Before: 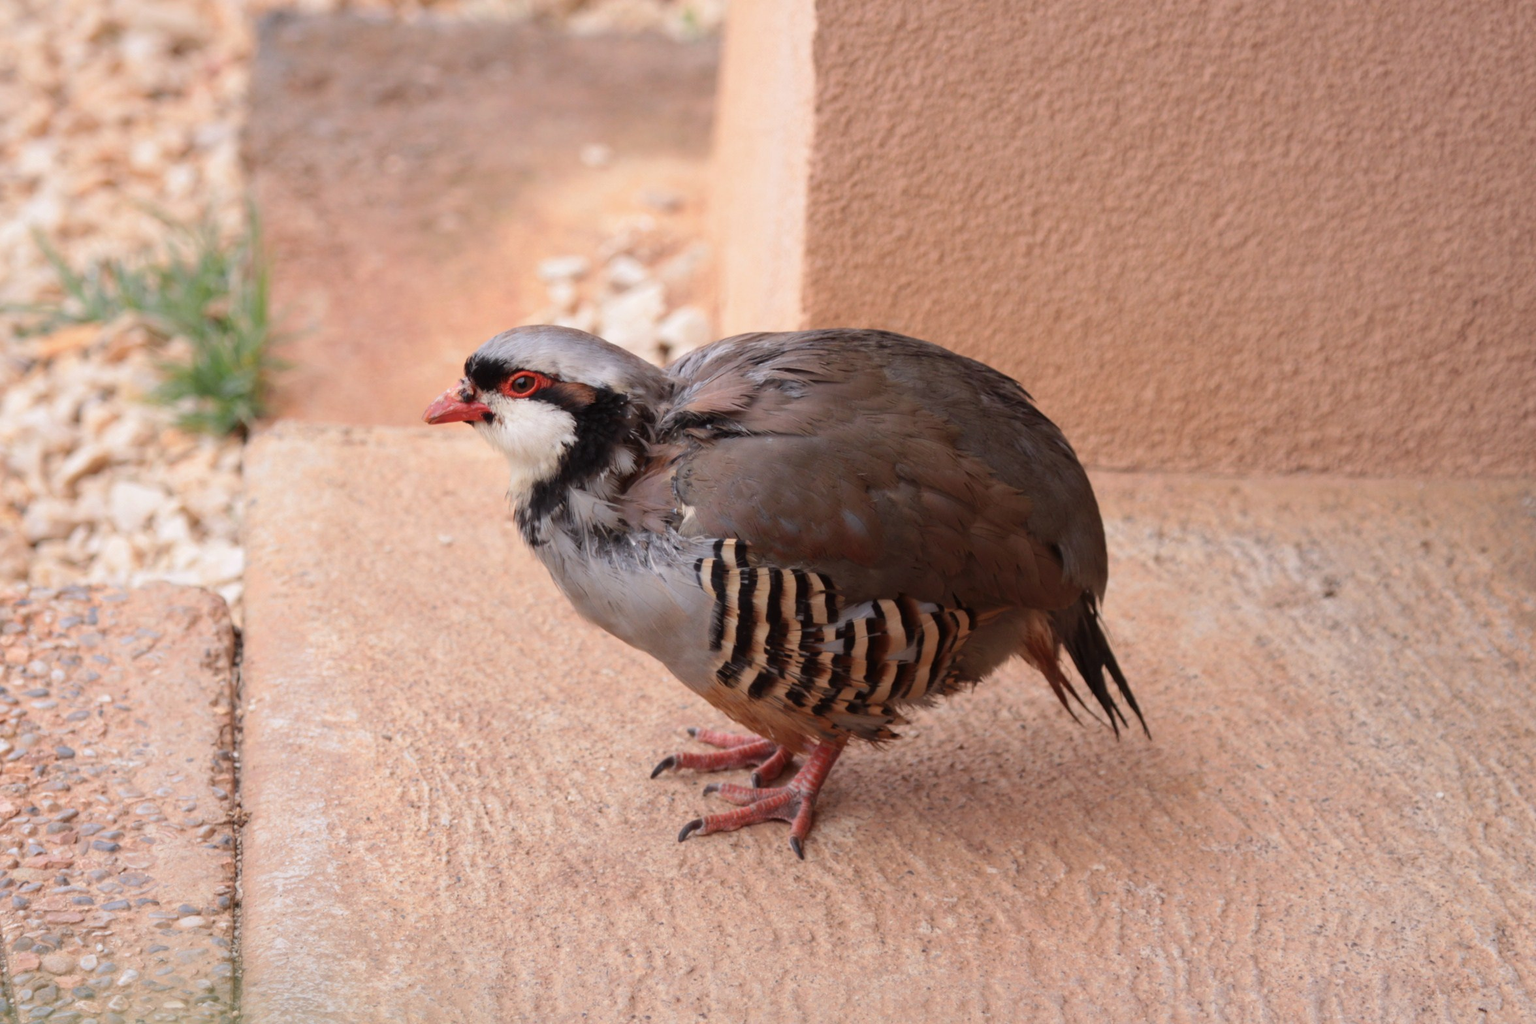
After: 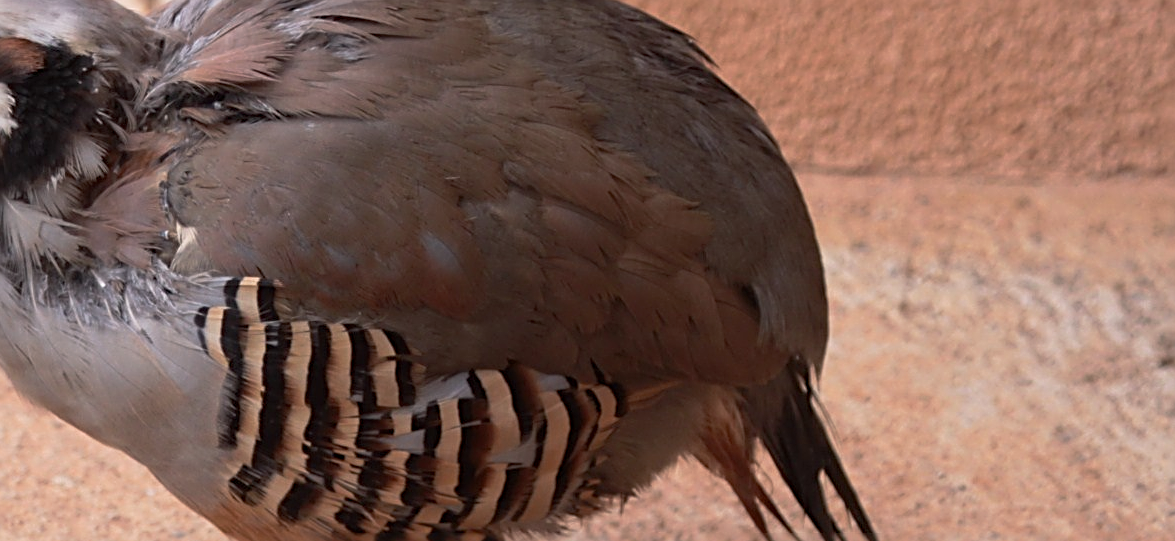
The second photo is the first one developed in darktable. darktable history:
sharpen: radius 2.821, amount 0.703
tone curve: curves: ch0 [(0, 0) (0.15, 0.17) (0.452, 0.437) (0.611, 0.588) (0.751, 0.749) (1, 1)]; ch1 [(0, 0) (0.325, 0.327) (0.412, 0.45) (0.453, 0.484) (0.5, 0.501) (0.541, 0.55) (0.617, 0.612) (0.695, 0.697) (1, 1)]; ch2 [(0, 0) (0.386, 0.397) (0.452, 0.459) (0.505, 0.498) (0.524, 0.547) (0.574, 0.566) (0.633, 0.641) (1, 1)], preserve colors none
crop: left 36.907%, top 35.007%, right 13.109%, bottom 30.471%
